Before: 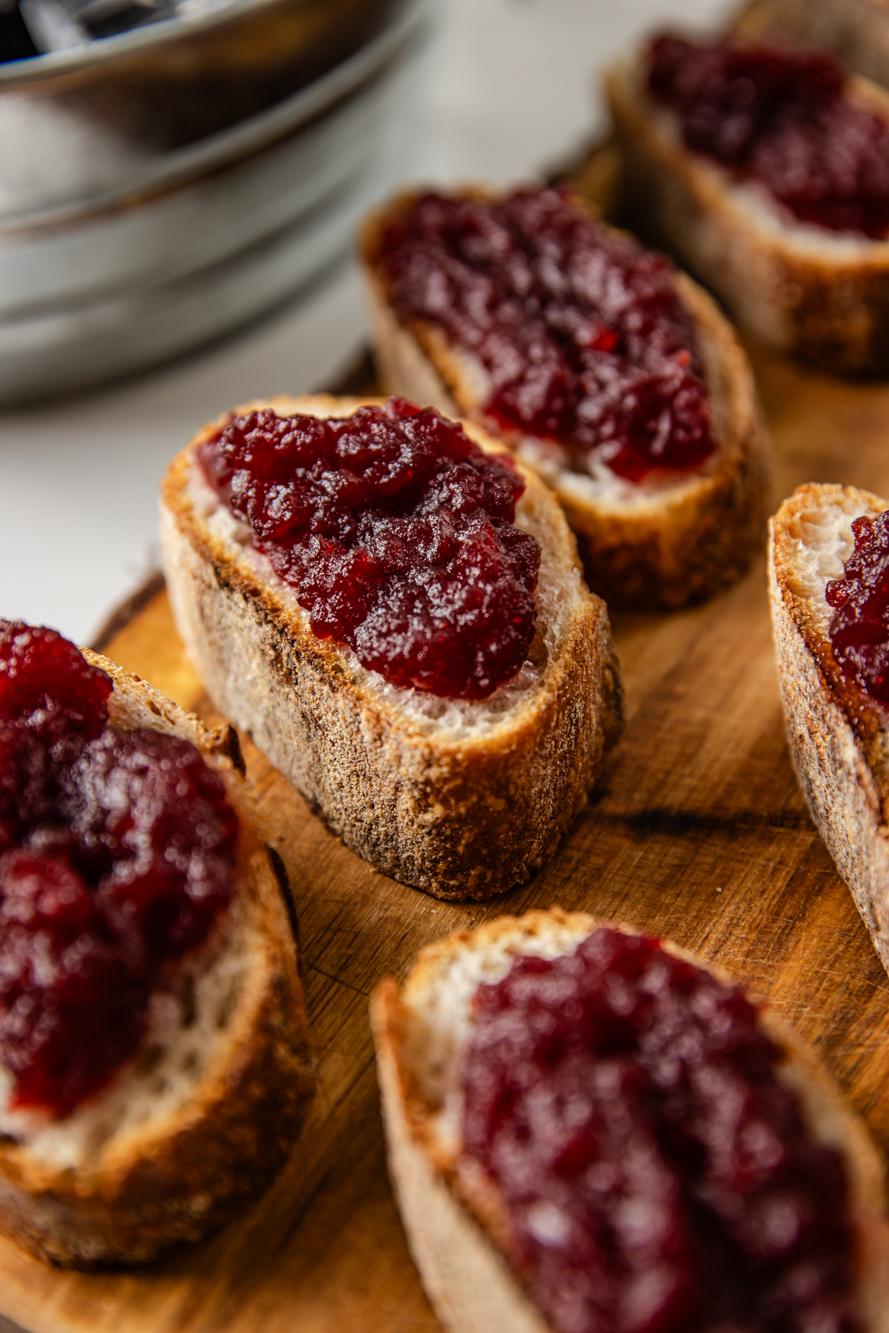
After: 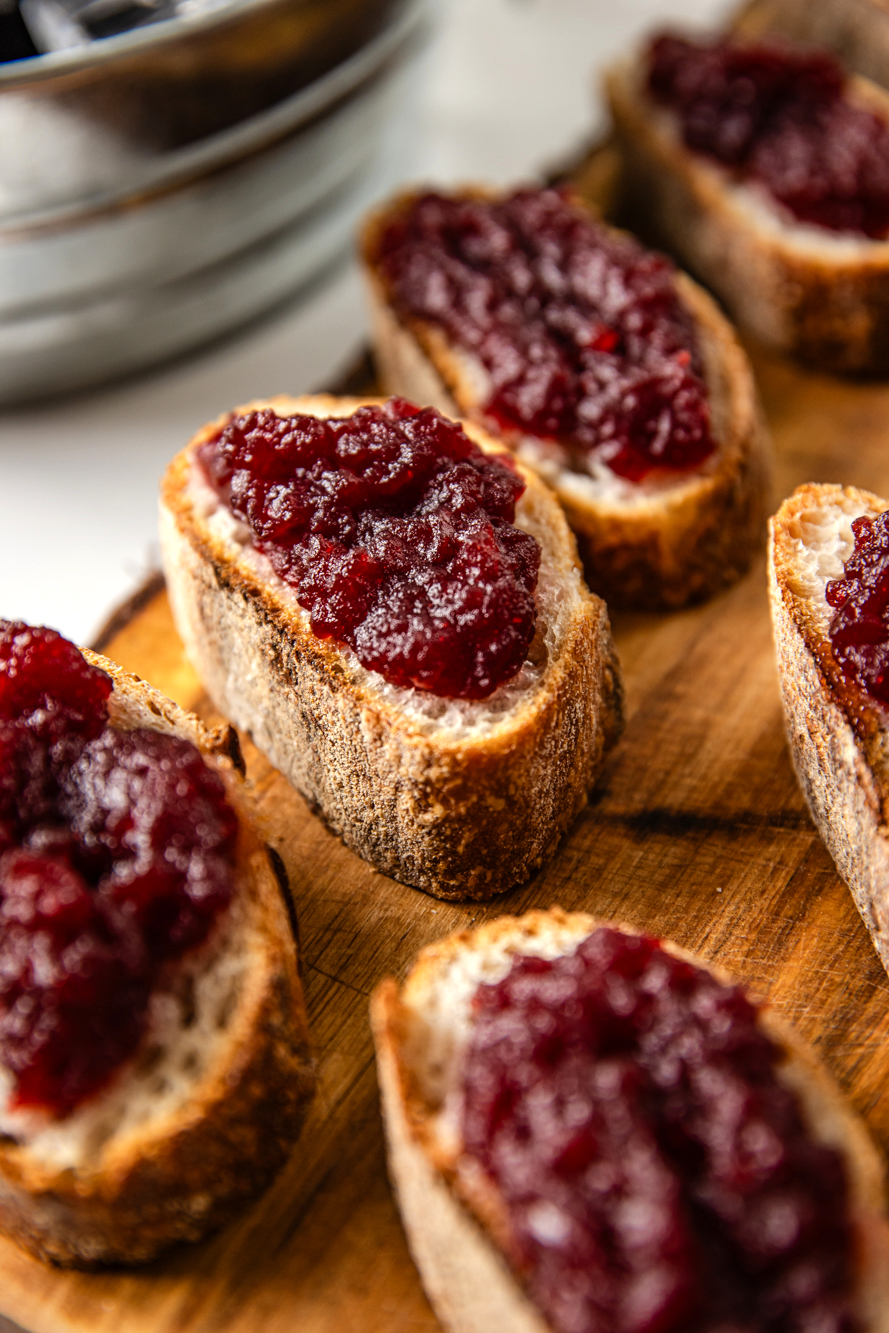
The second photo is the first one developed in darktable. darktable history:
tone equalizer: -8 EV -0.394 EV, -7 EV -0.368 EV, -6 EV -0.352 EV, -5 EV -0.226 EV, -3 EV 0.241 EV, -2 EV 0.345 EV, -1 EV 0.395 EV, +0 EV 0.404 EV, smoothing diameter 24.96%, edges refinement/feathering 8.48, preserve details guided filter
